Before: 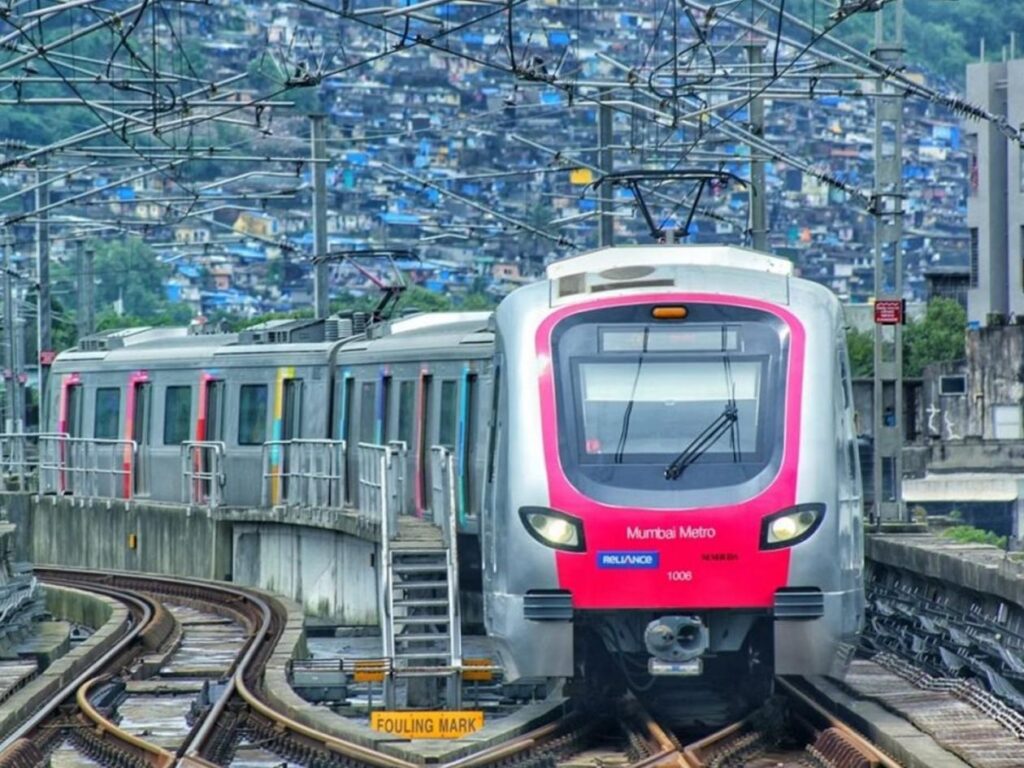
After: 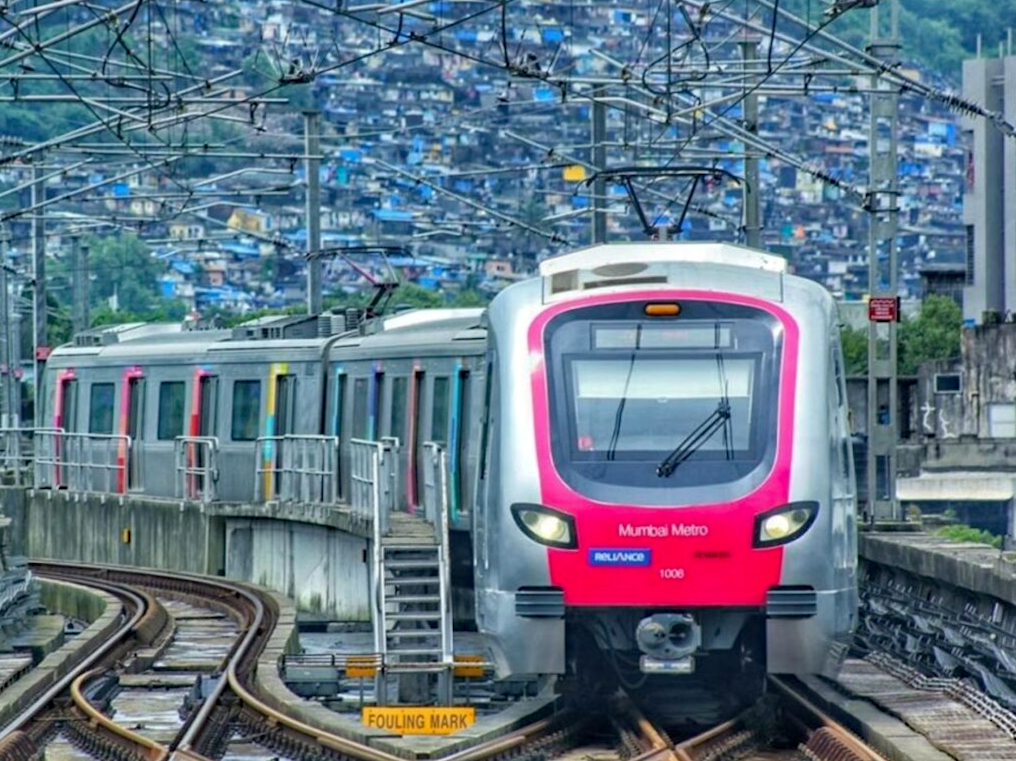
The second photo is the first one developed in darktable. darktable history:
rotate and perspective: rotation 0.192°, lens shift (horizontal) -0.015, crop left 0.005, crop right 0.996, crop top 0.006, crop bottom 0.99
haze removal: compatibility mode true, adaptive false
